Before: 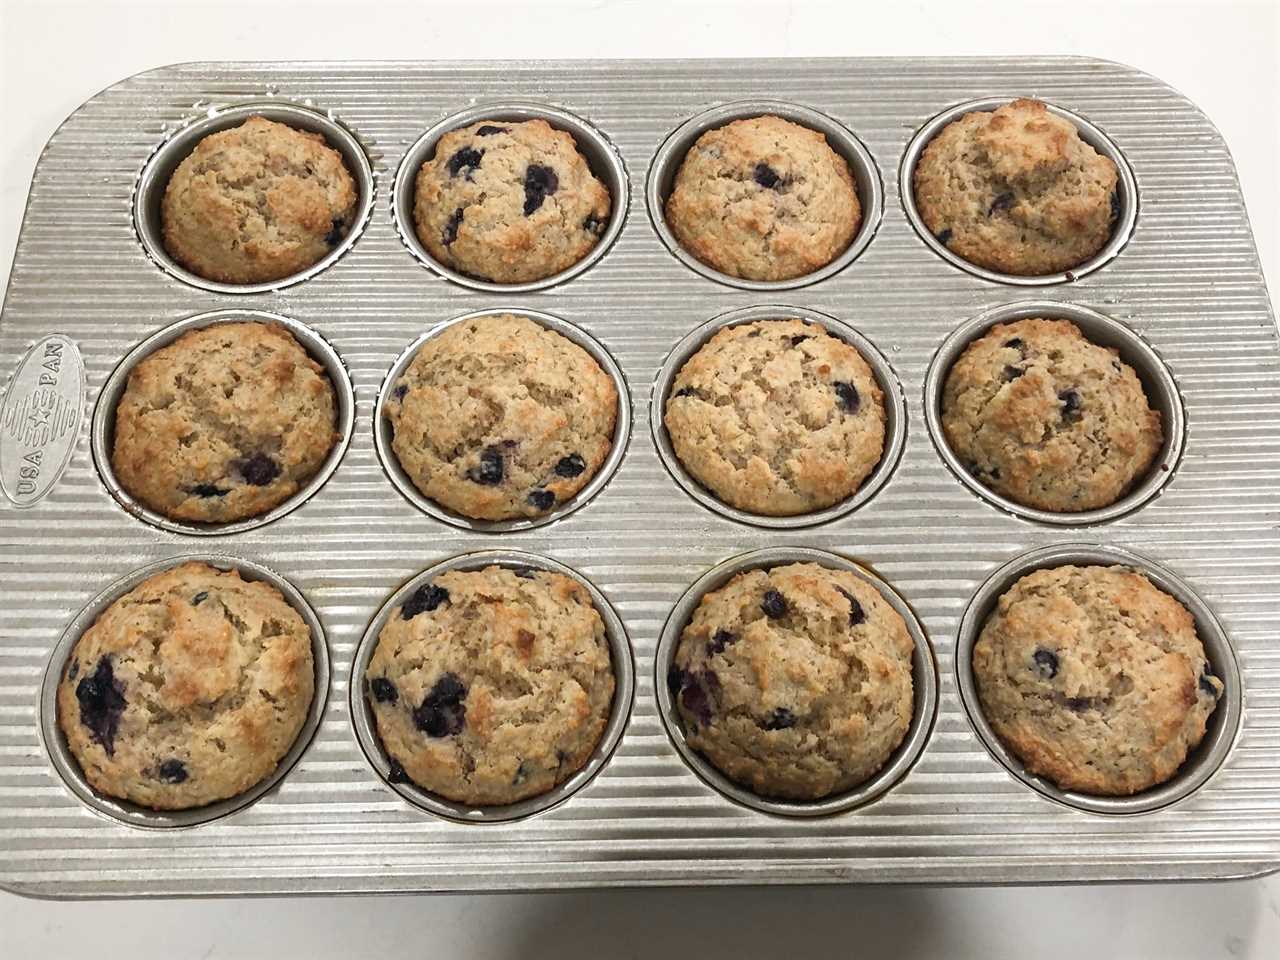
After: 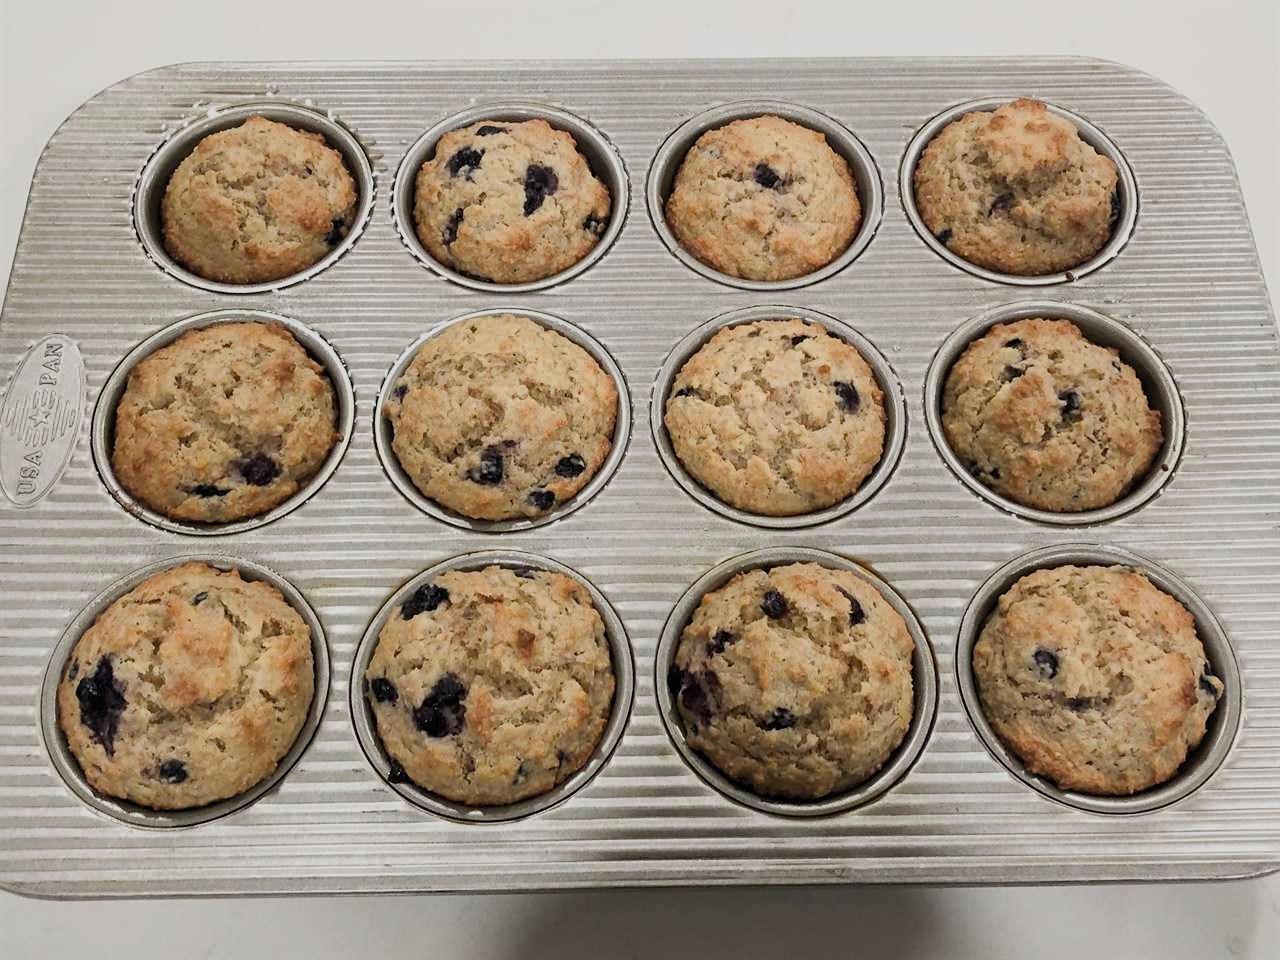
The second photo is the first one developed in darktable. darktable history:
filmic rgb: black relative exposure -7.98 EV, white relative exposure 3.94 EV, threshold 3.04 EV, hardness 4.24, enable highlight reconstruction true
shadows and highlights: radius 127.57, shadows 21.12, highlights -21.36, low approximation 0.01
